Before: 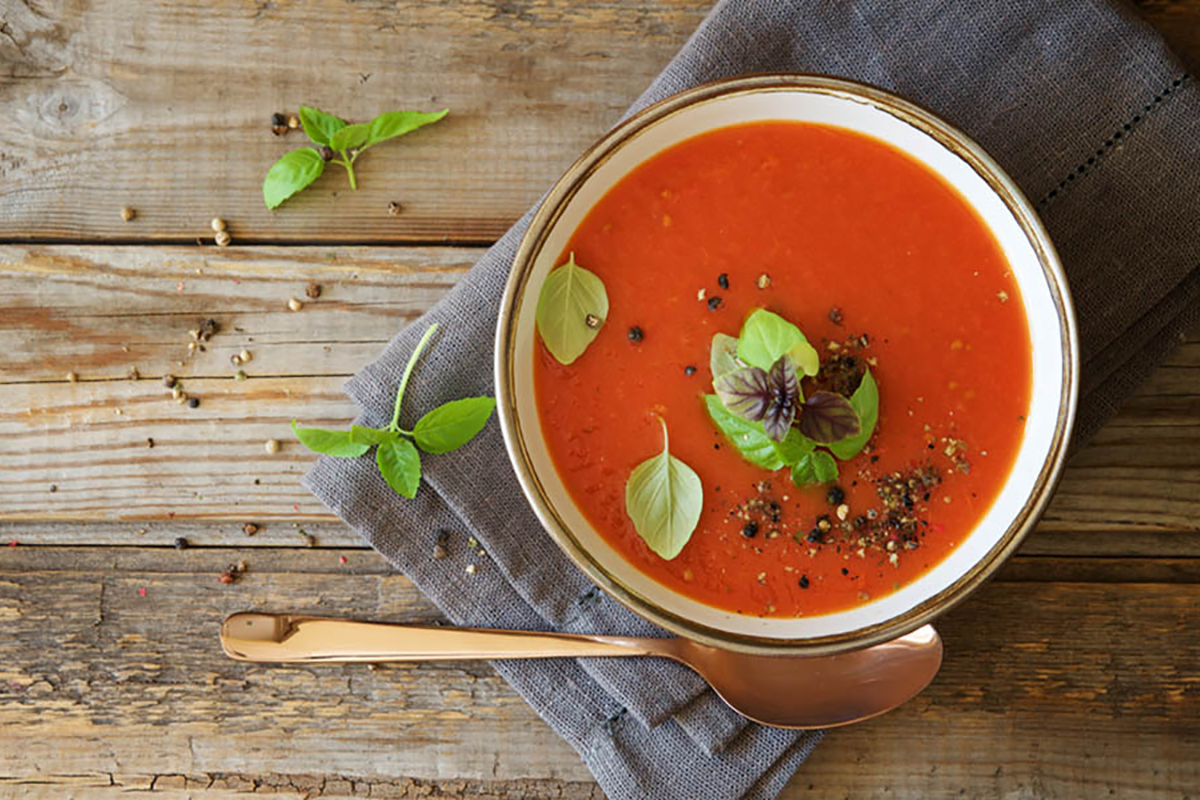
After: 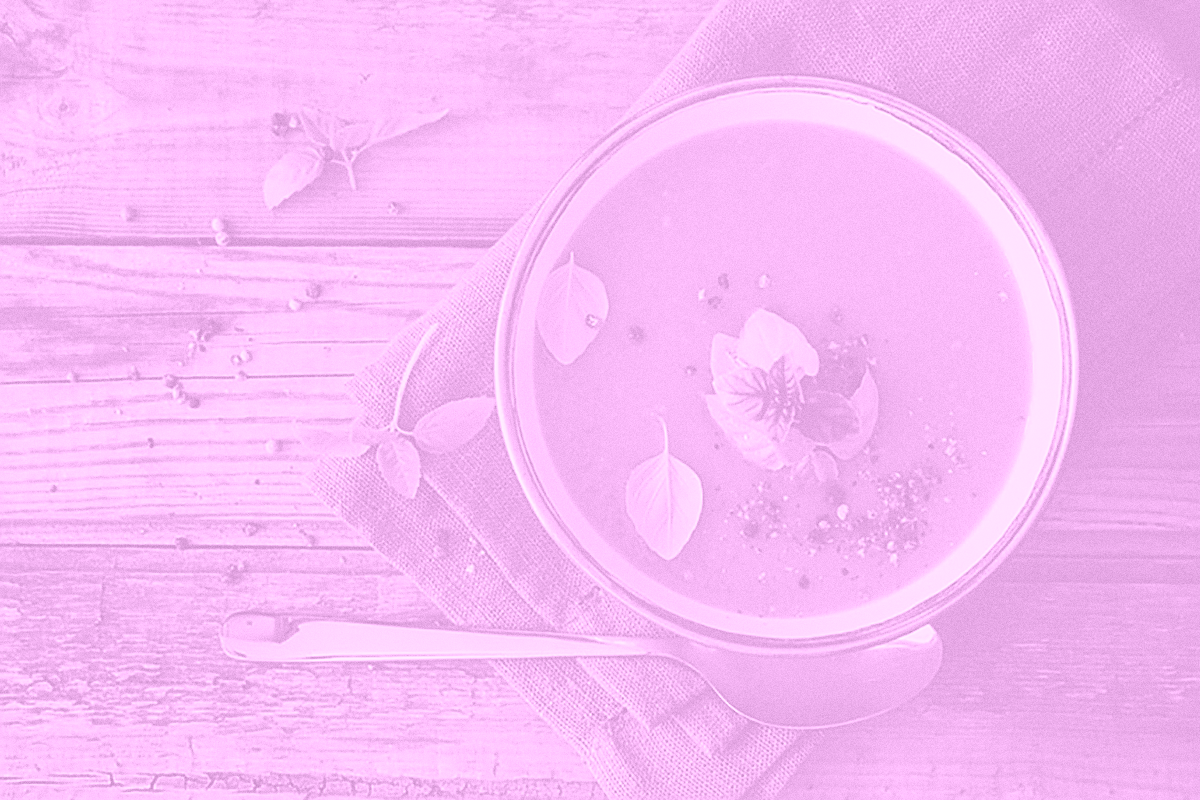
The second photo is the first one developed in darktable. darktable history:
local contrast: highlights 61%, shadows 106%, detail 107%, midtone range 0.529
grain: coarseness 0.09 ISO
white balance: red 1, blue 1
colorize: hue 331.2°, saturation 69%, source mix 30.28%, lightness 69.02%, version 1
exposure: black level correction -0.041, exposure 0.064 EV, compensate highlight preservation false
color calibration: illuminant Planckian (black body), x 0.351, y 0.352, temperature 4794.27 K
shadows and highlights: shadows 20.91, highlights -82.73, soften with gaussian
sharpen: radius 1.4, amount 1.25, threshold 0.7
